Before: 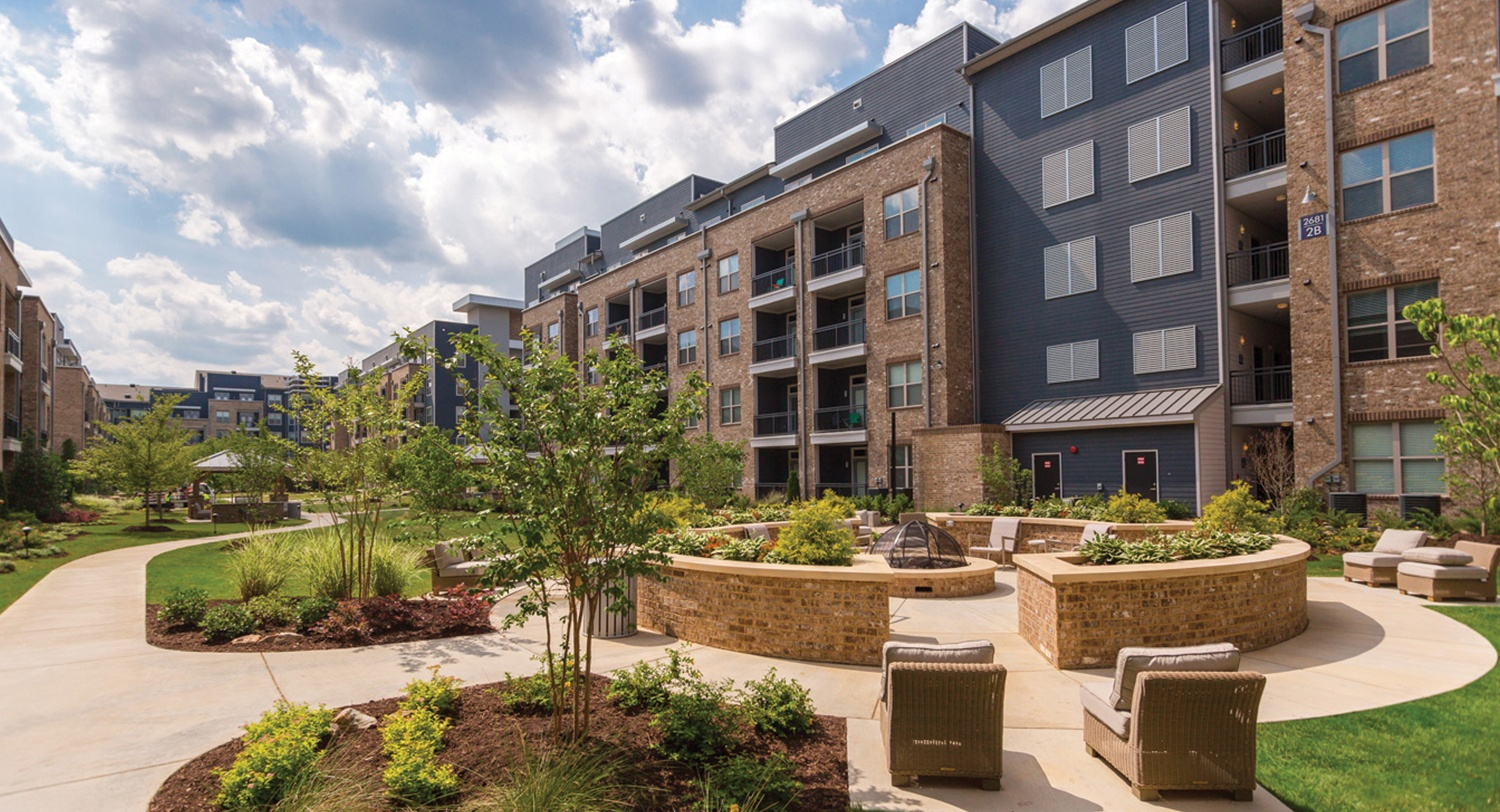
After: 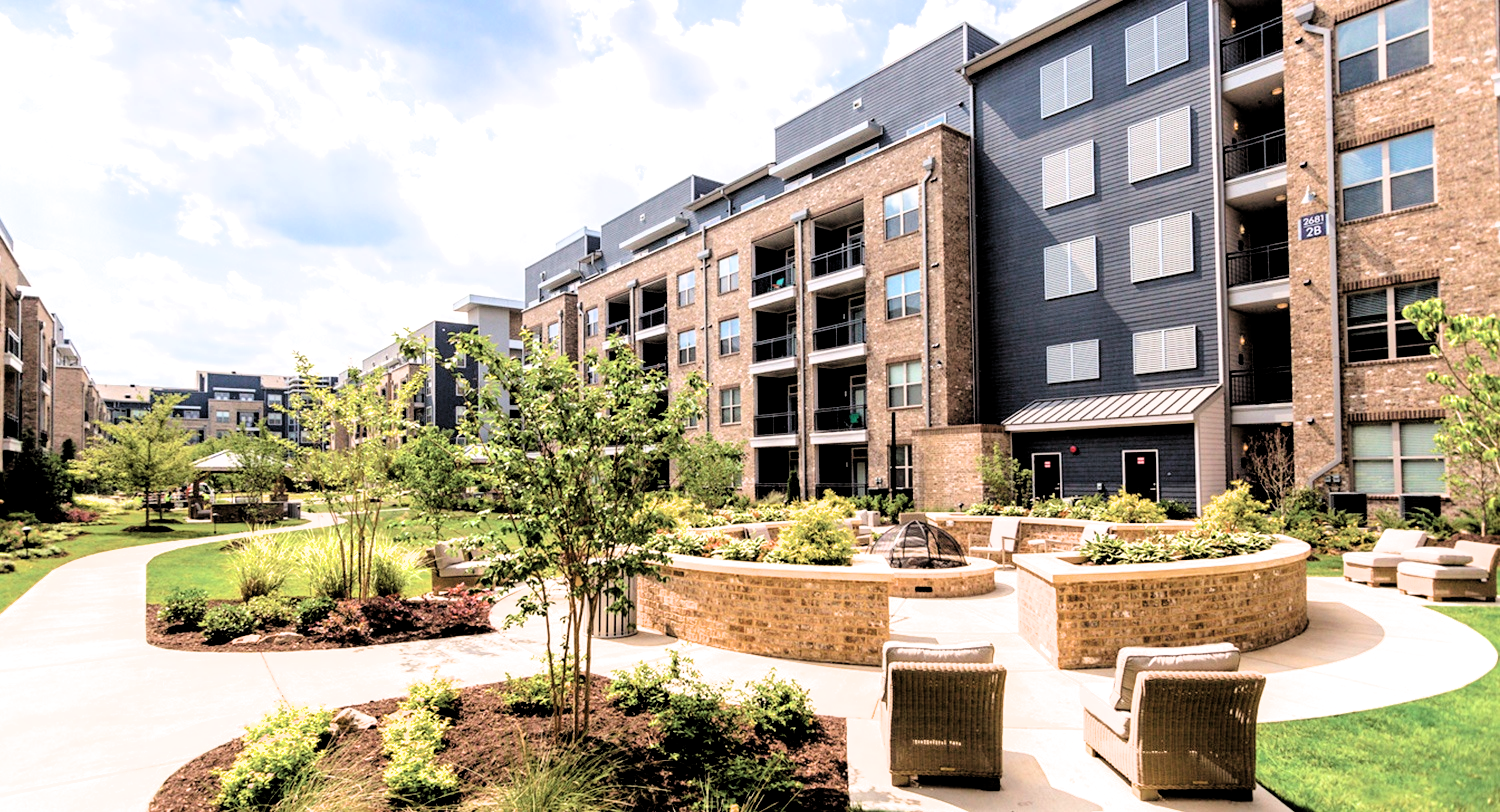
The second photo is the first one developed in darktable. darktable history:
exposure: black level correction 0, exposure 1.19 EV, compensate highlight preservation false
filmic rgb: middle gray luminance 13.71%, black relative exposure -2 EV, white relative exposure 3.07 EV, target black luminance 0%, hardness 1.81, latitude 58.37%, contrast 1.731, highlights saturation mix 6.11%, shadows ↔ highlights balance -37.06%
